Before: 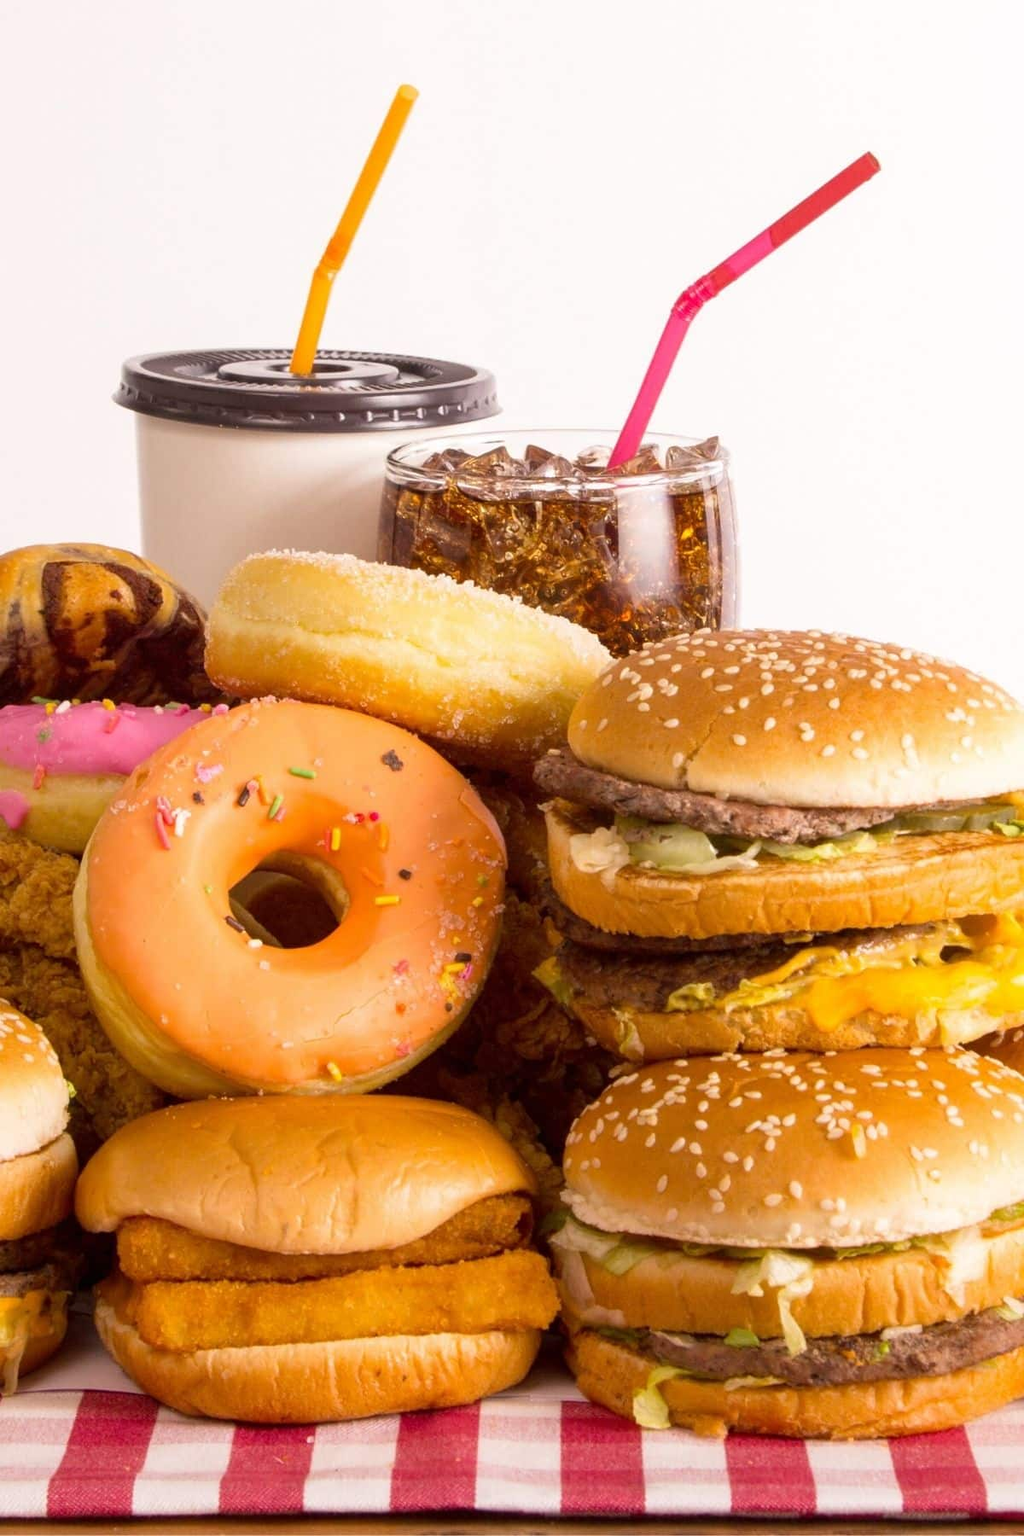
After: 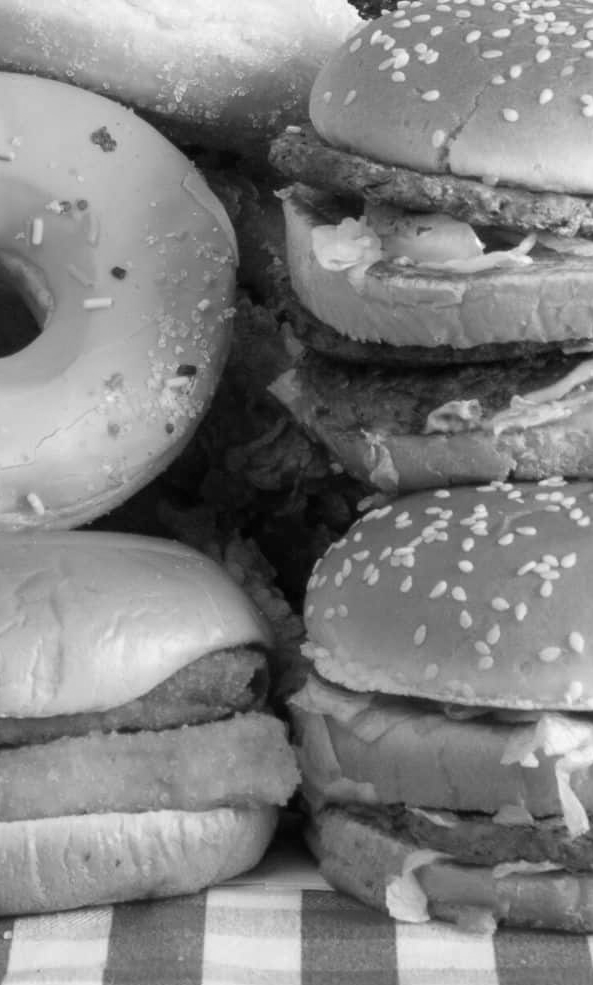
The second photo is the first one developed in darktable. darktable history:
crop: left 29.672%, top 41.786%, right 20.851%, bottom 3.487%
white balance: red 0.98, blue 1.61
monochrome: on, module defaults
